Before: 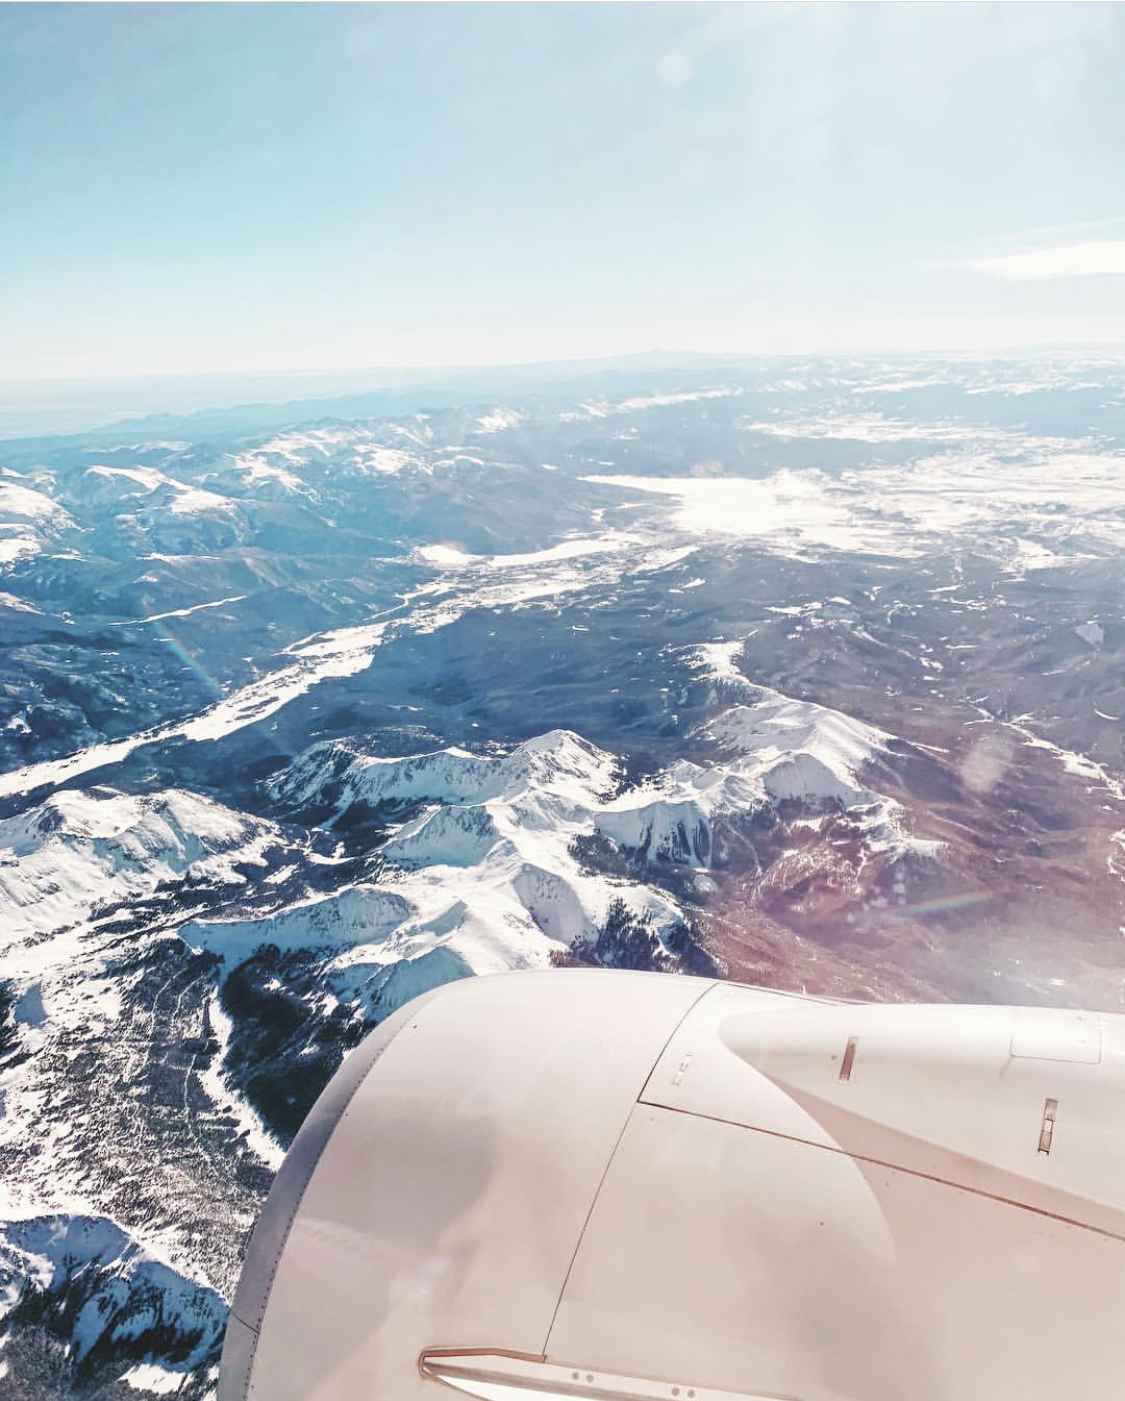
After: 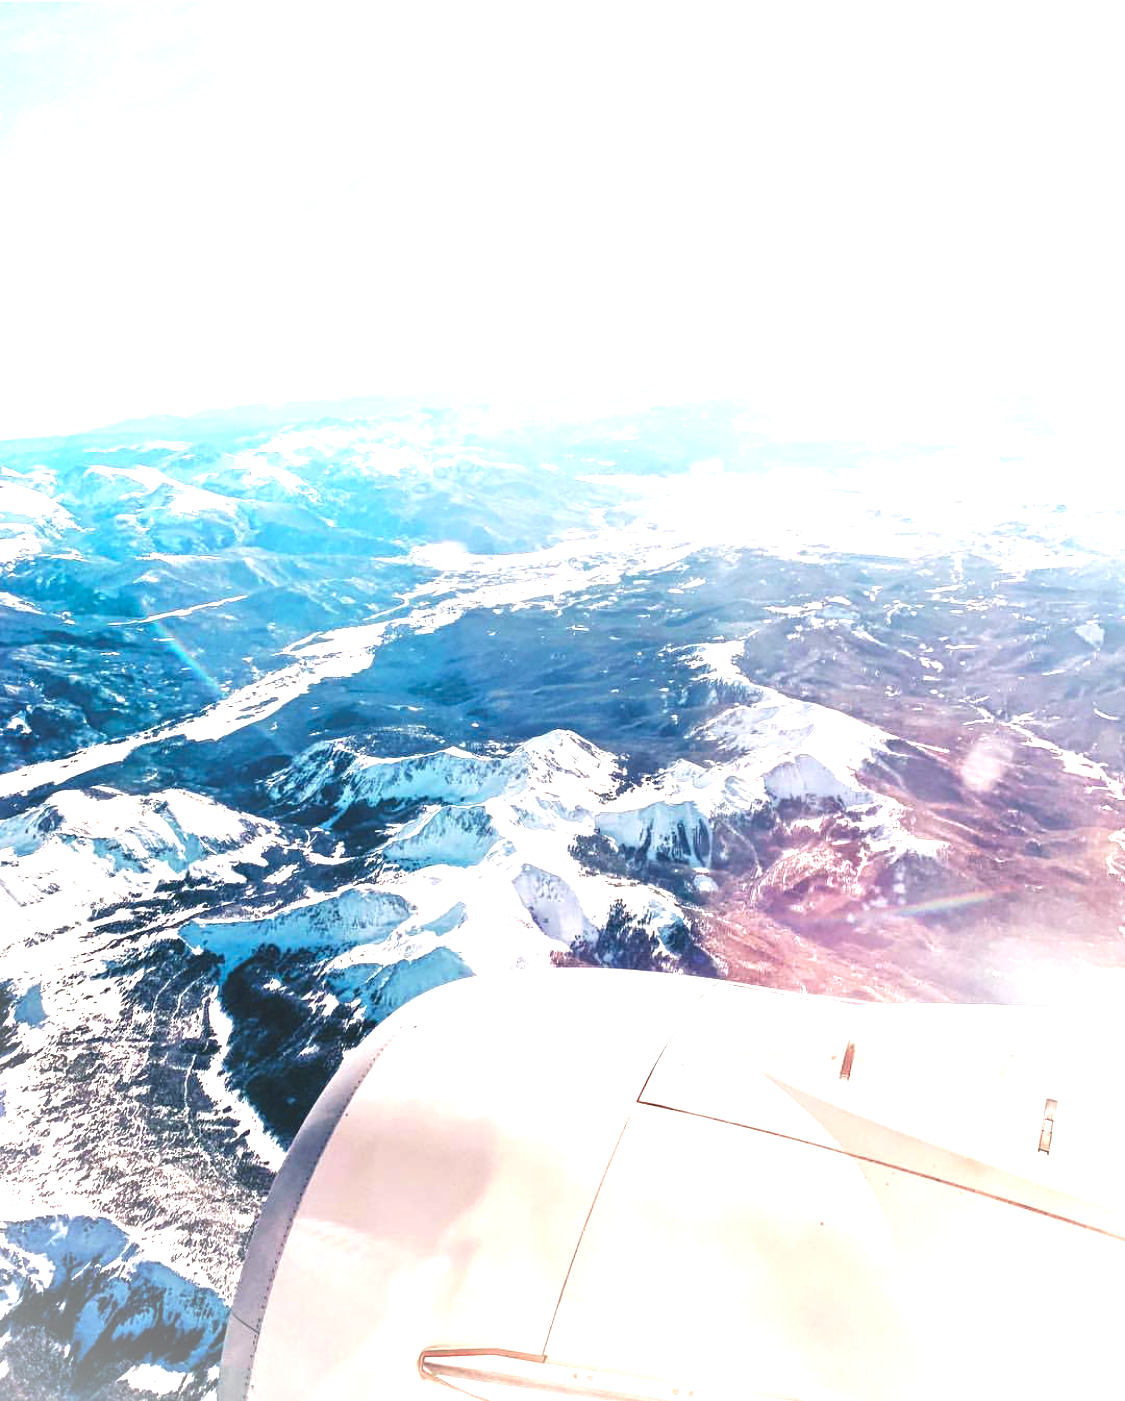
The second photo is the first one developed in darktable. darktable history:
contrast brightness saturation: contrast 0.067, brightness -0.136, saturation 0.113
vignetting: brightness 0.299, saturation -0.001, unbound false
exposure: black level correction -0.005, exposure 1.003 EV, compensate exposure bias true, compensate highlight preservation false
